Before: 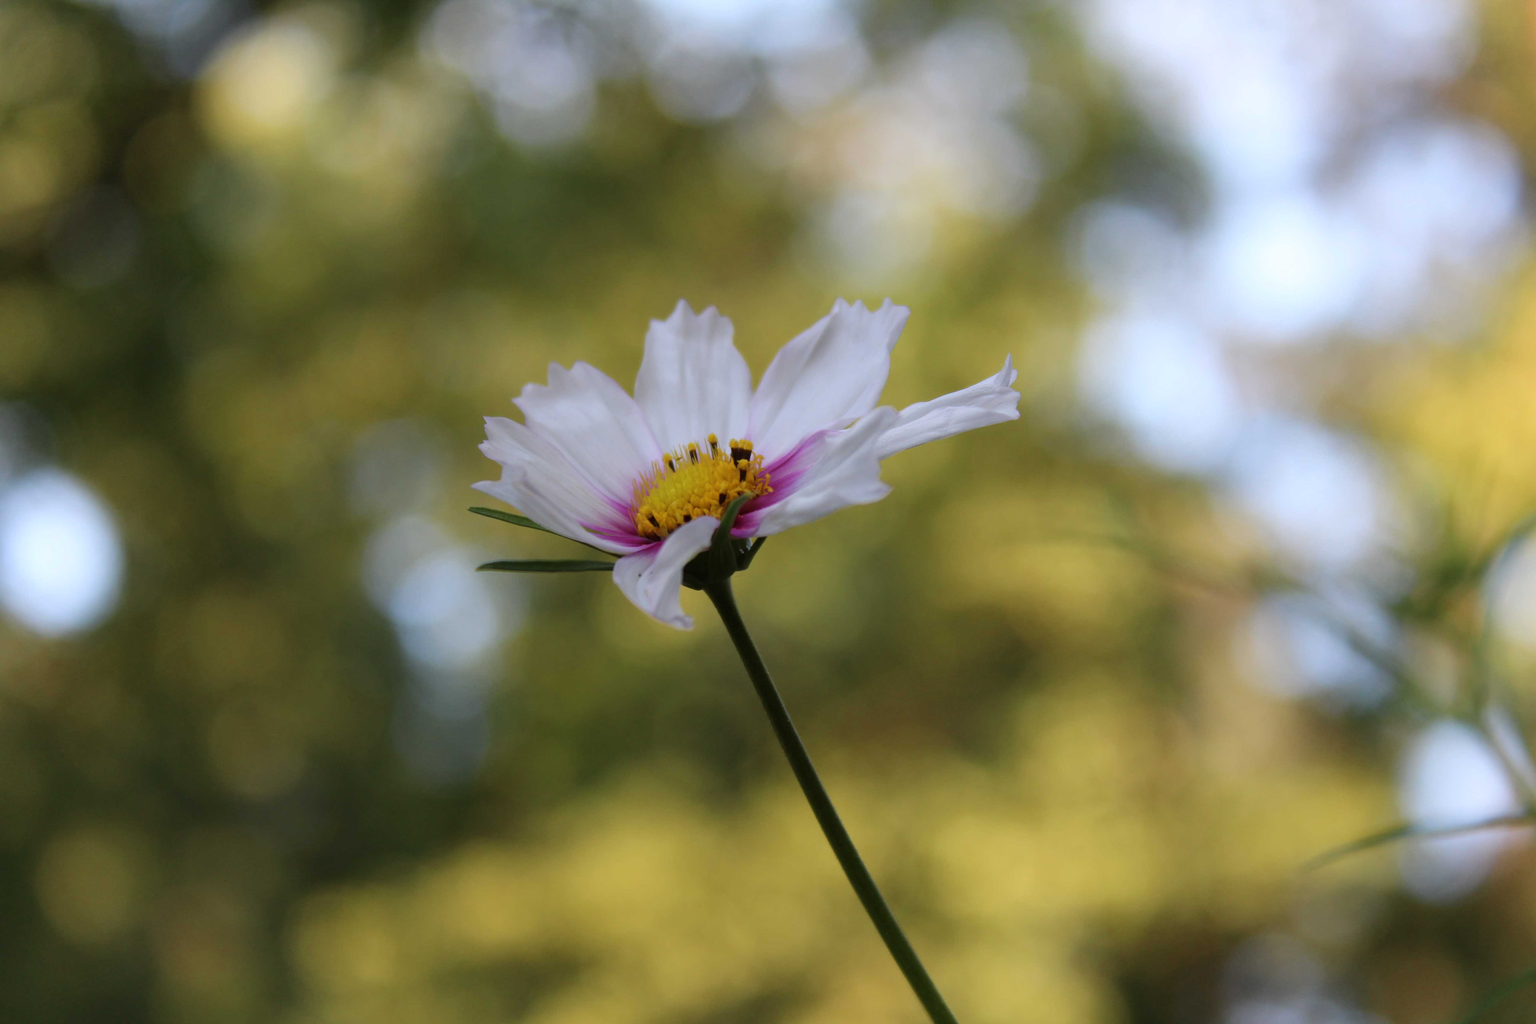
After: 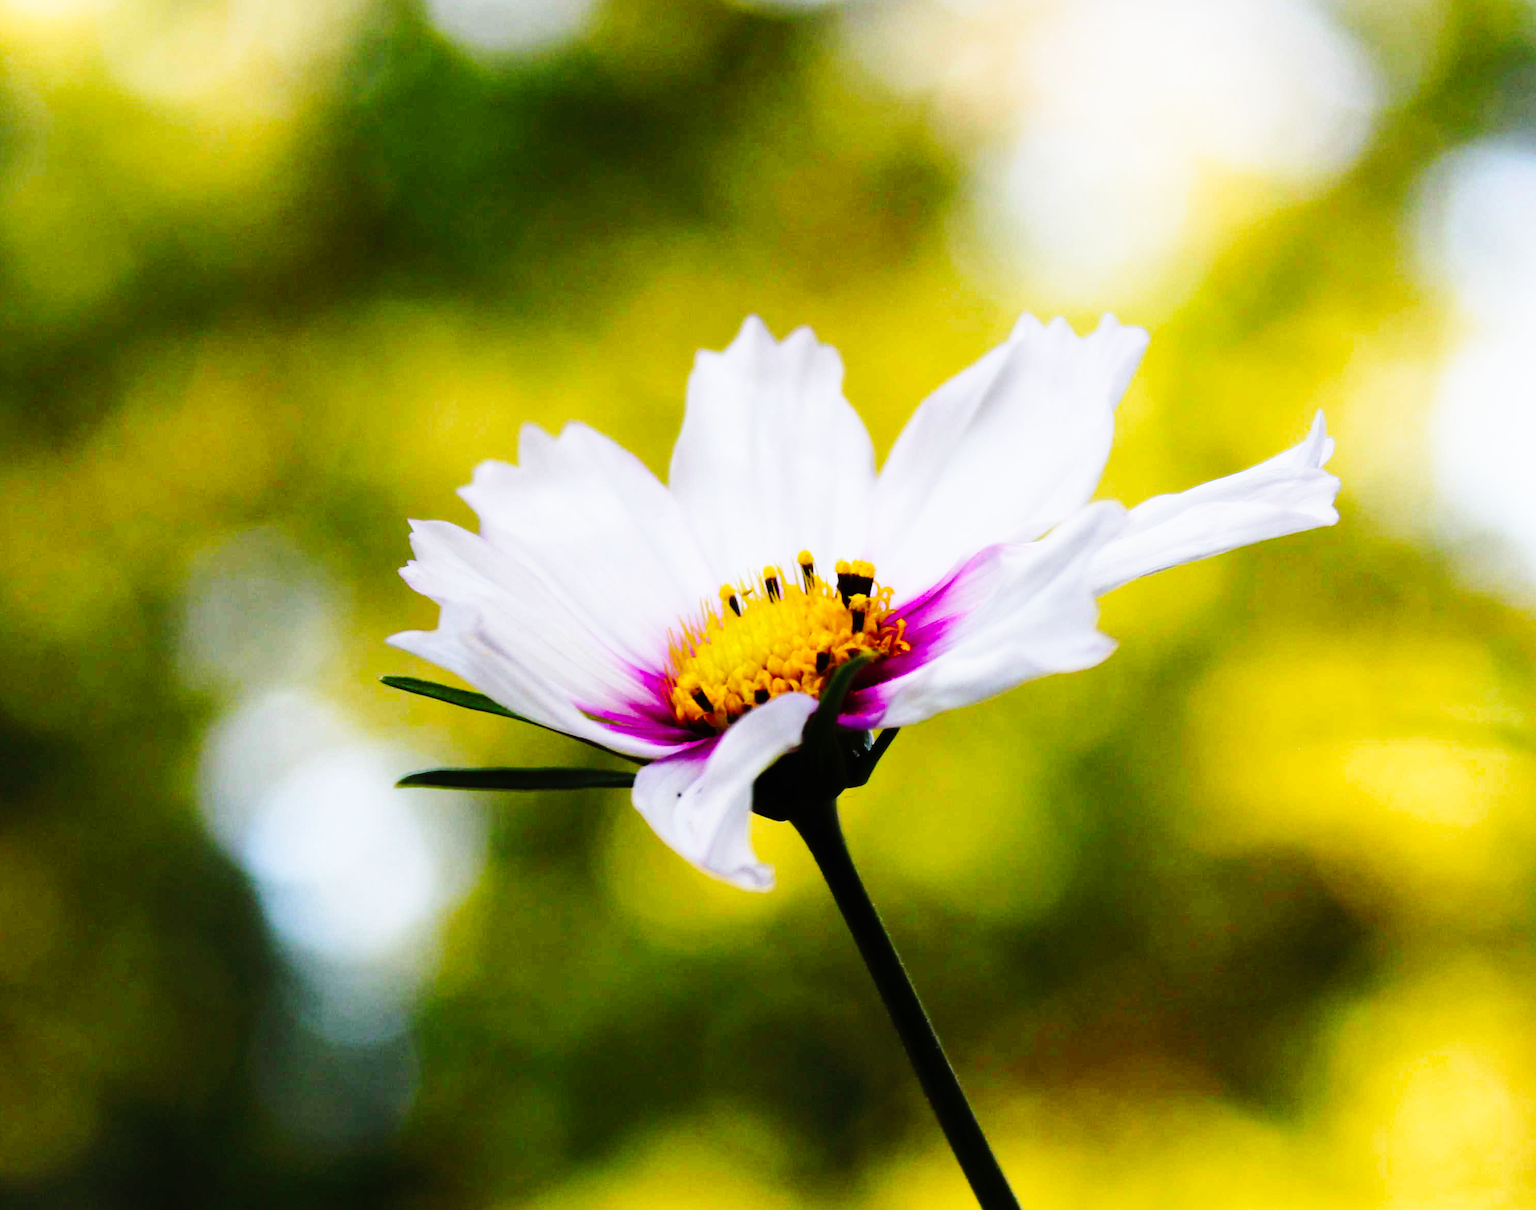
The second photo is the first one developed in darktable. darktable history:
crop: left 16.174%, top 11.454%, right 26.161%, bottom 20.387%
tone curve: curves: ch0 [(0, 0) (0.003, 0.003) (0.011, 0.005) (0.025, 0.005) (0.044, 0.008) (0.069, 0.015) (0.1, 0.023) (0.136, 0.032) (0.177, 0.046) (0.224, 0.072) (0.277, 0.124) (0.335, 0.174) (0.399, 0.253) (0.468, 0.365) (0.543, 0.519) (0.623, 0.675) (0.709, 0.805) (0.801, 0.908) (0.898, 0.97) (1, 1)], preserve colors none
base curve: curves: ch0 [(0, 0) (0.028, 0.03) (0.121, 0.232) (0.46, 0.748) (0.859, 0.968) (1, 1)], preserve colors none
